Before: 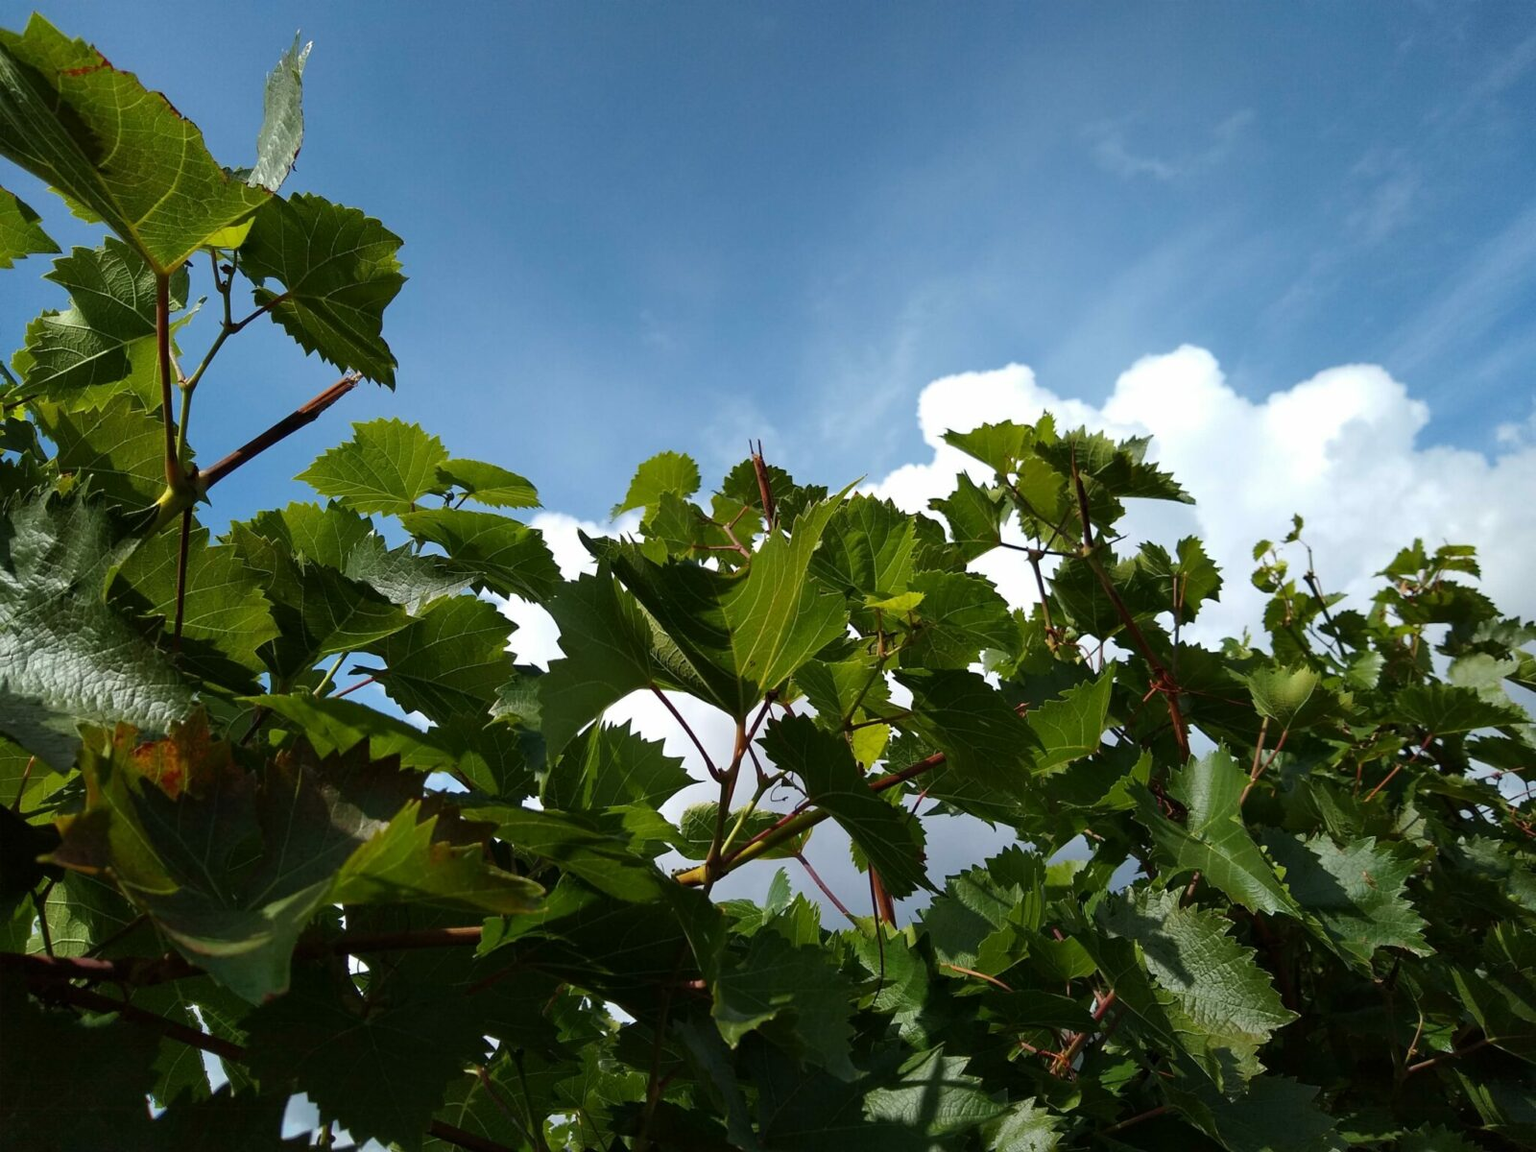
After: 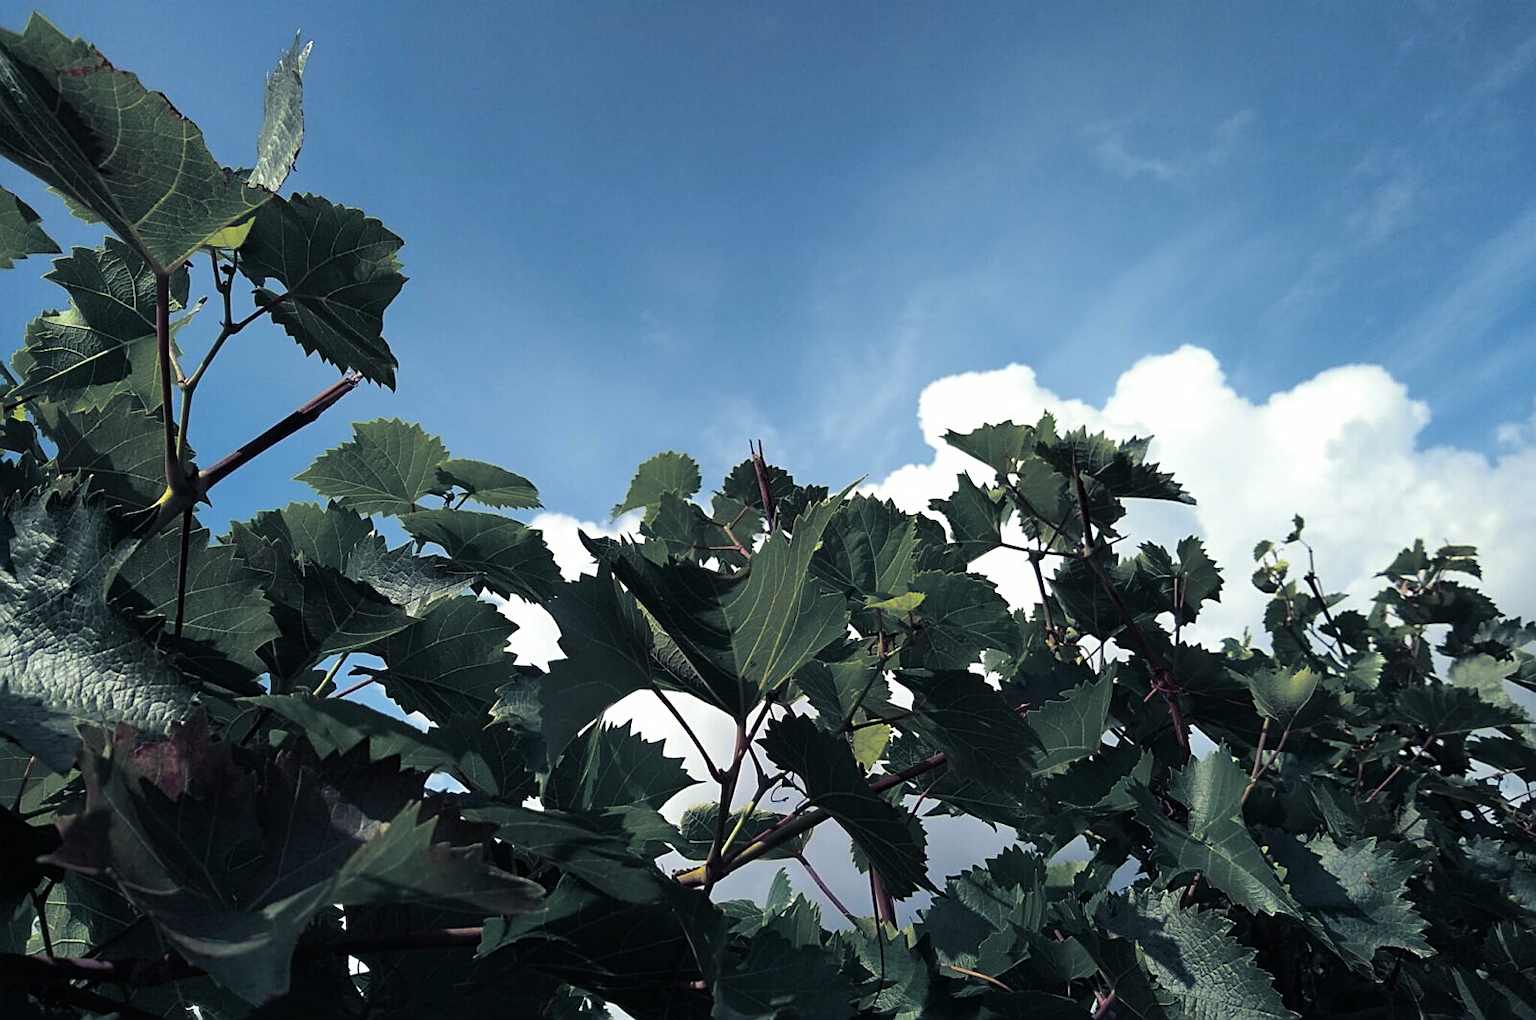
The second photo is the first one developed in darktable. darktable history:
crop and rotate: top 0%, bottom 11.49%
sharpen: on, module defaults
split-toning: shadows › hue 230.4°
